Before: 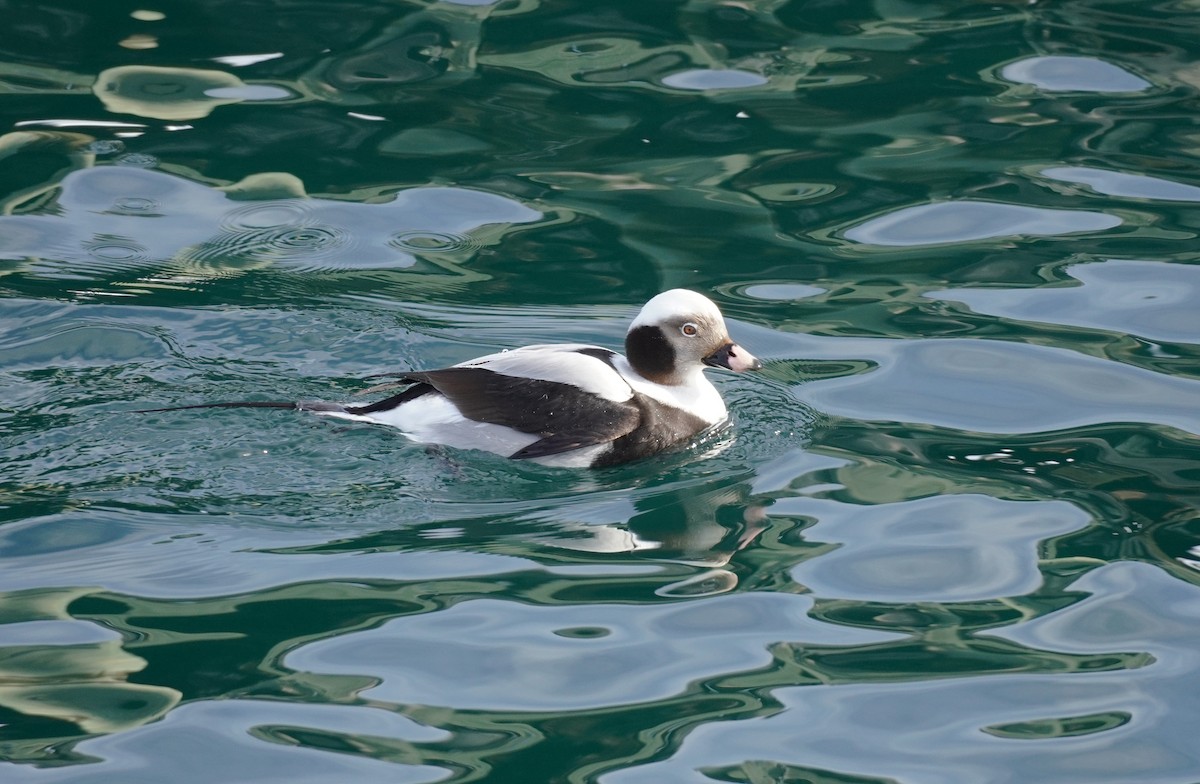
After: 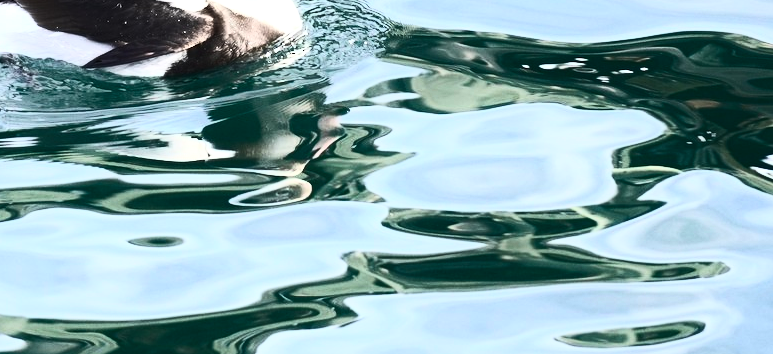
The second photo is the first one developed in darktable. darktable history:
tone equalizer: -8 EV -0.72 EV, -7 EV -0.674 EV, -6 EV -0.619 EV, -5 EV -0.361 EV, -3 EV 0.366 EV, -2 EV 0.6 EV, -1 EV 0.701 EV, +0 EV 0.75 EV, smoothing diameter 2.08%, edges refinement/feathering 18.76, mask exposure compensation -1.57 EV, filter diffusion 5
crop and rotate: left 35.553%, top 49.961%, bottom 4.872%
contrast brightness saturation: contrast 0.601, brightness 0.347, saturation 0.149
